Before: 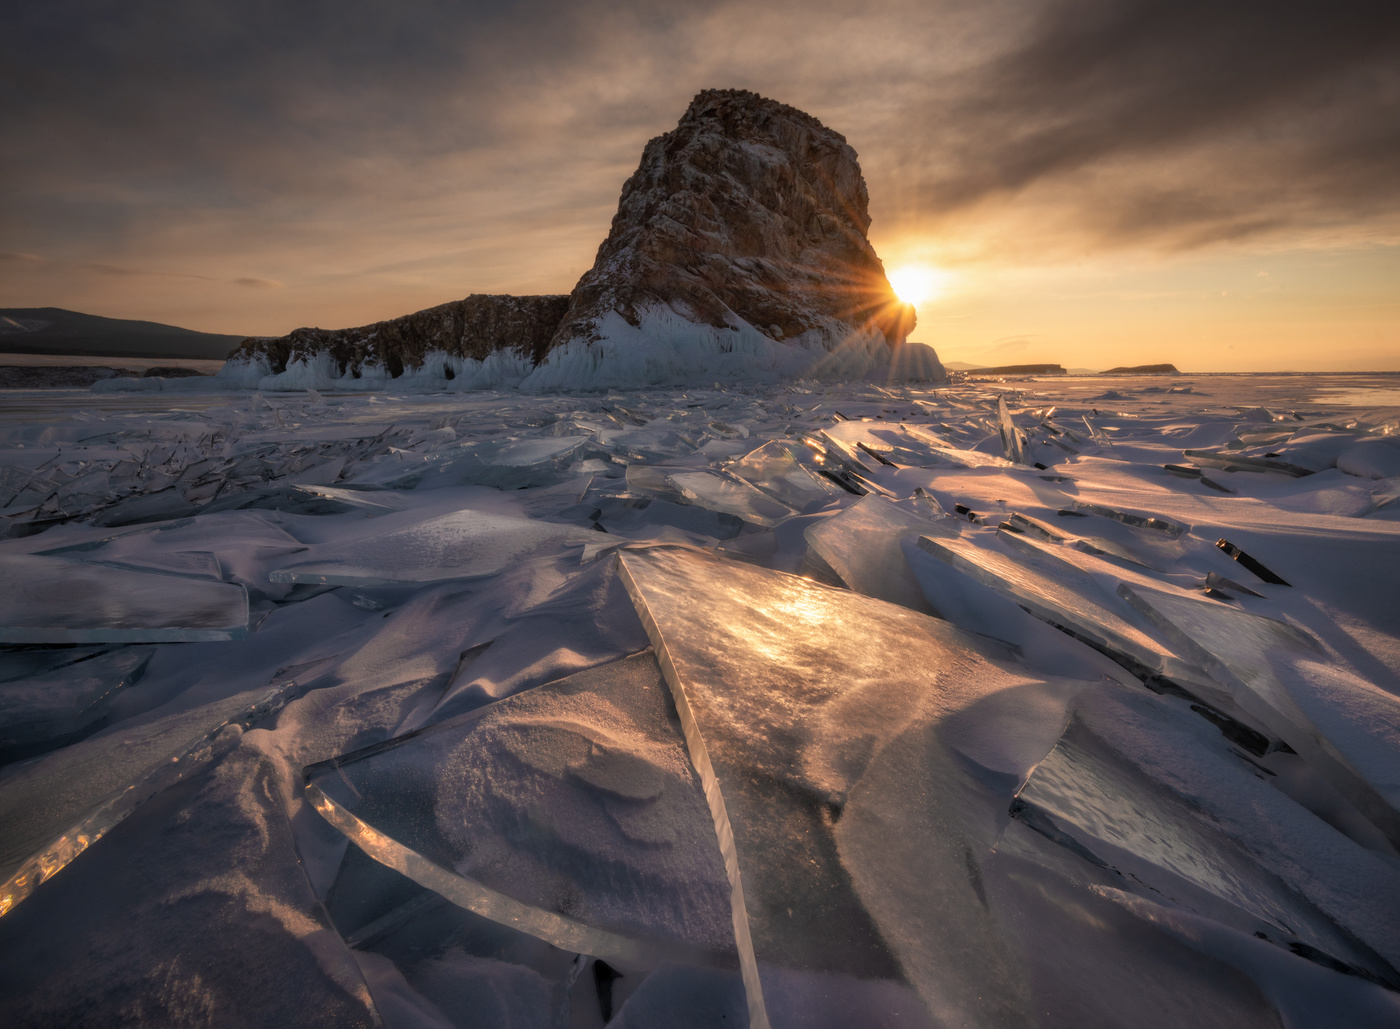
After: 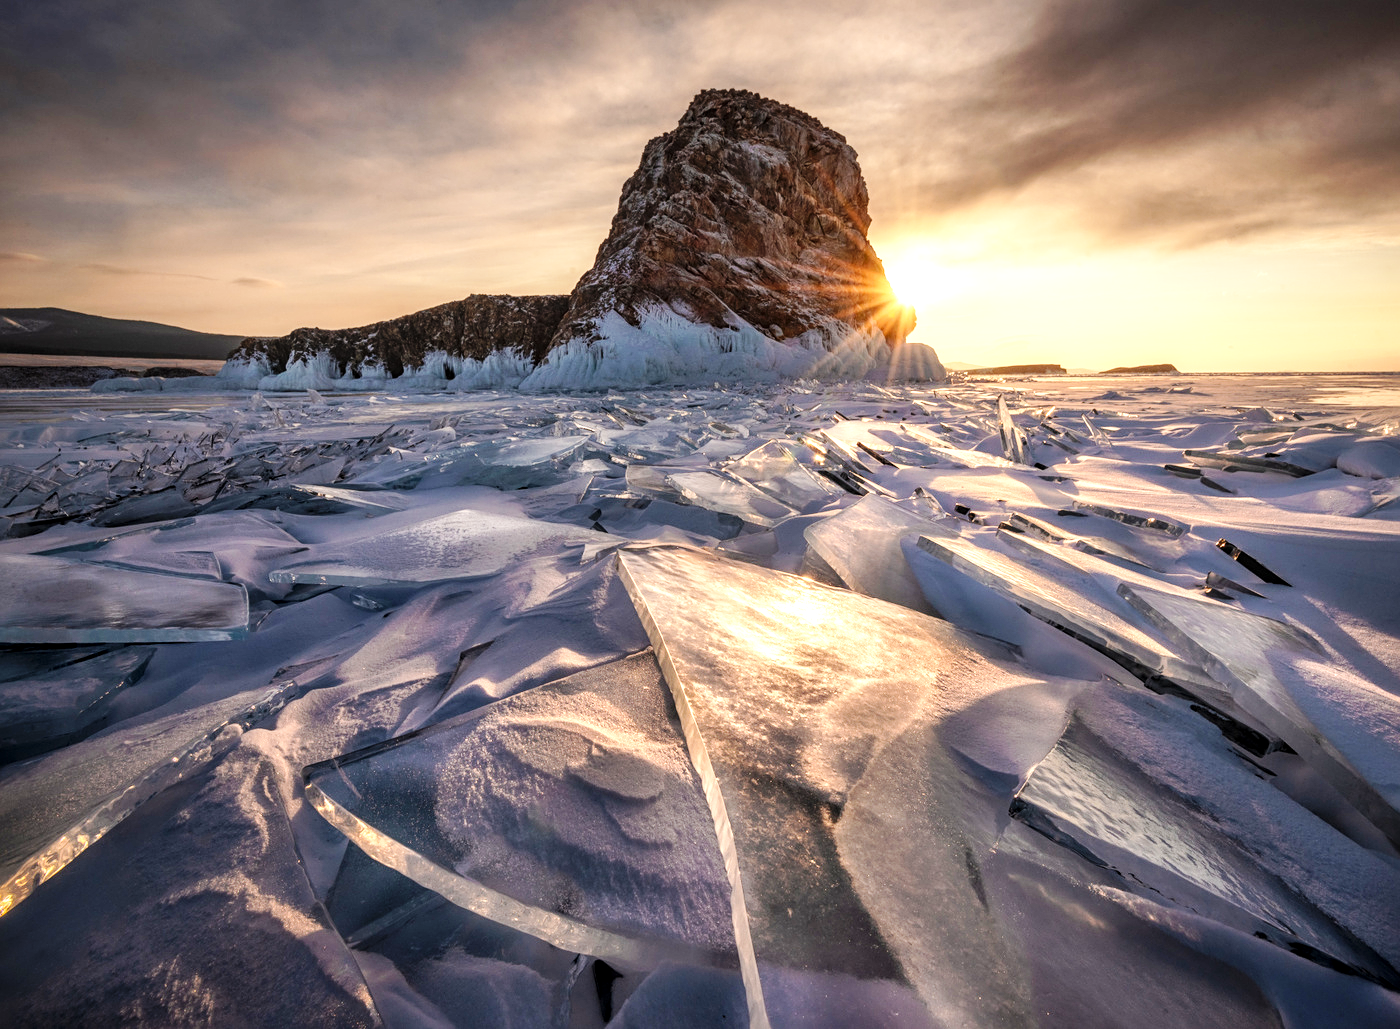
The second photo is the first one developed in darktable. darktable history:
sharpen: radius 2.506, amount 0.328
exposure: exposure 0.74 EV, compensate exposure bias true, compensate highlight preservation false
base curve: curves: ch0 [(0, 0) (0.032, 0.025) (0.121, 0.166) (0.206, 0.329) (0.605, 0.79) (1, 1)], preserve colors none
local contrast: on, module defaults
